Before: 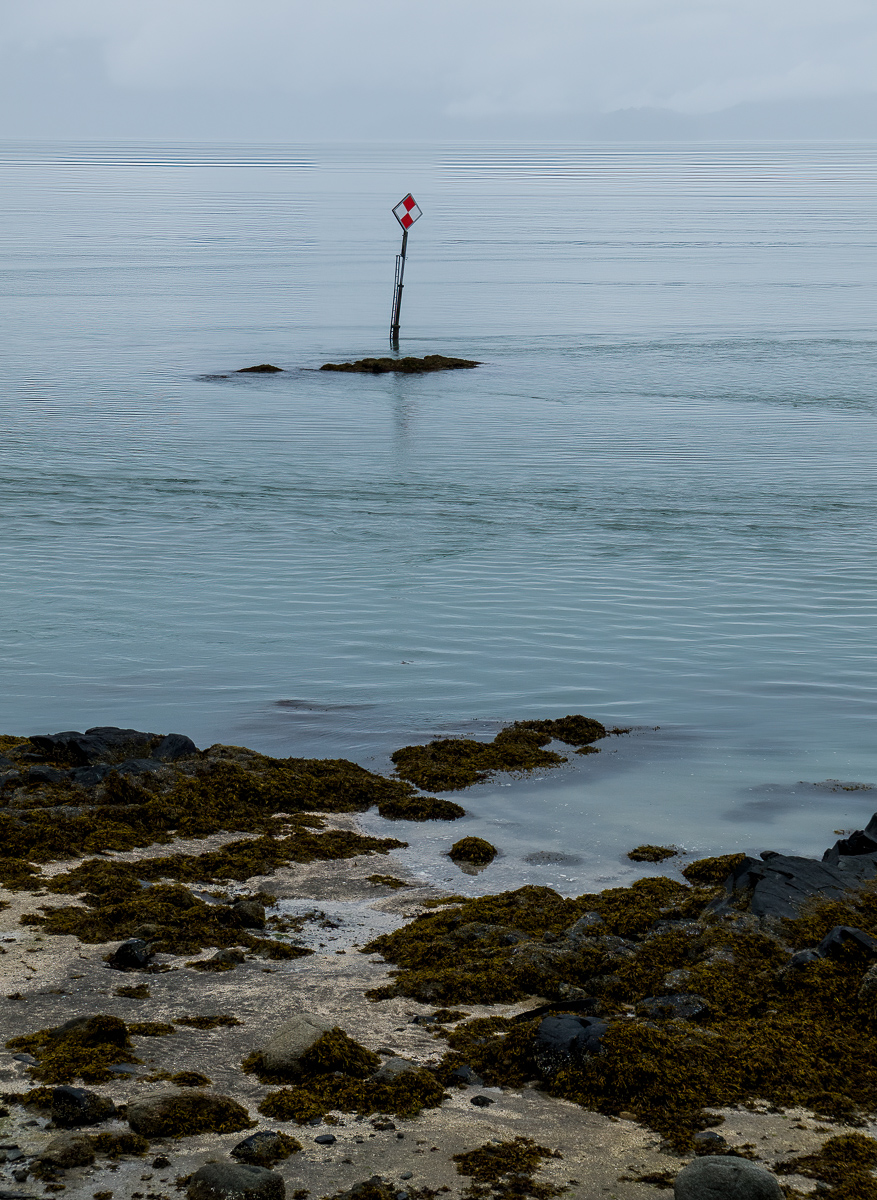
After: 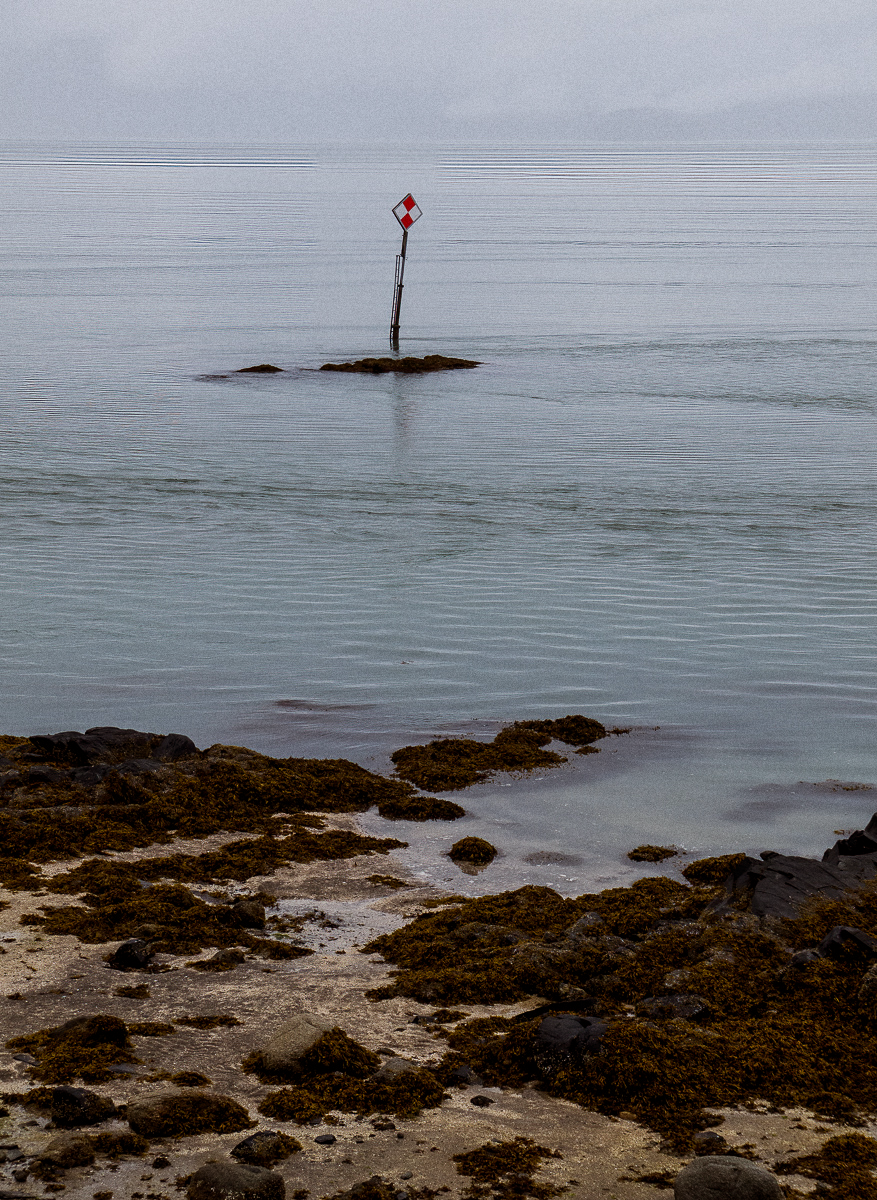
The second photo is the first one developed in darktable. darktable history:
grain: coarseness 0.09 ISO
rgb levels: mode RGB, independent channels, levels [[0, 0.5, 1], [0, 0.521, 1], [0, 0.536, 1]]
